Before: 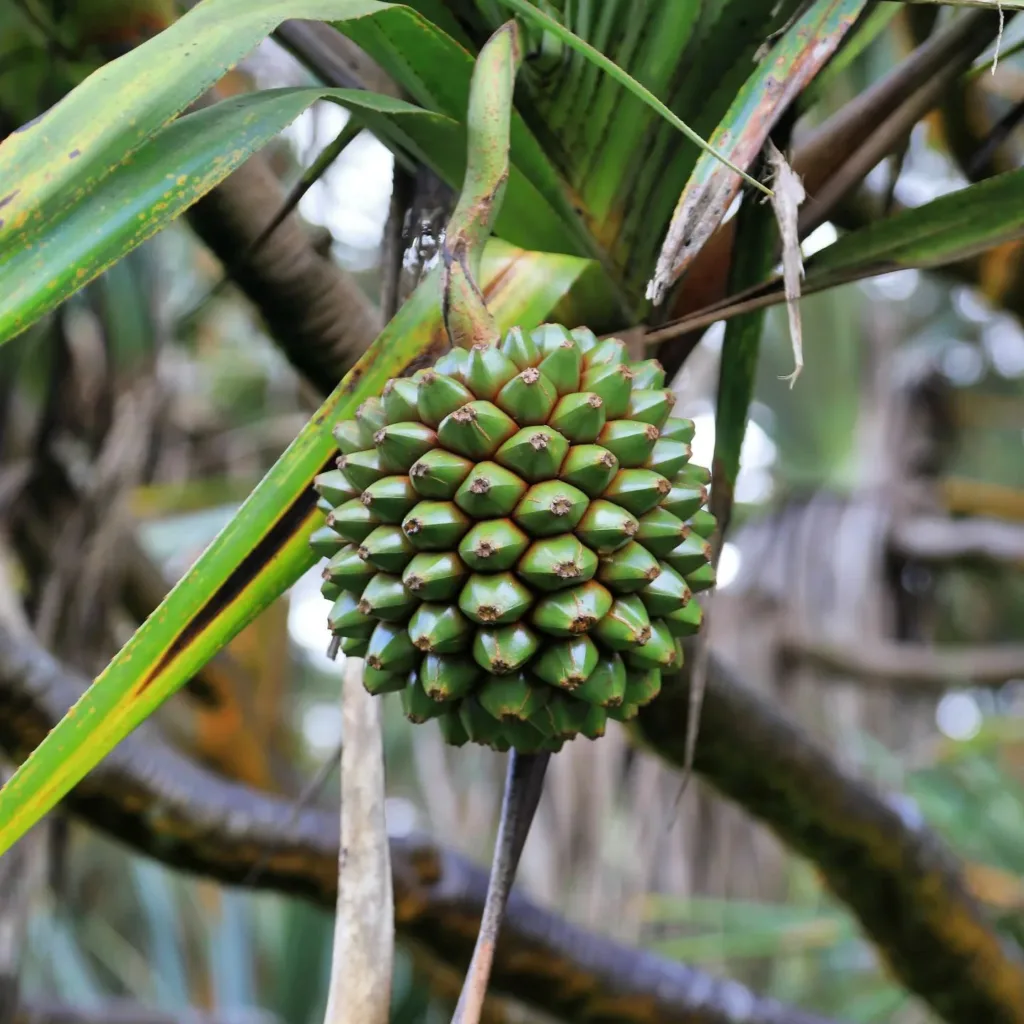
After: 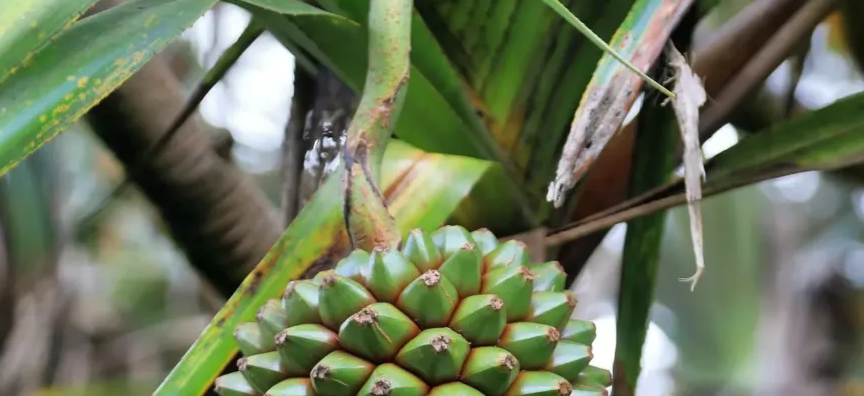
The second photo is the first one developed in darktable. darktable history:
crop and rotate: left 9.702%, top 9.653%, right 5.894%, bottom 51.661%
